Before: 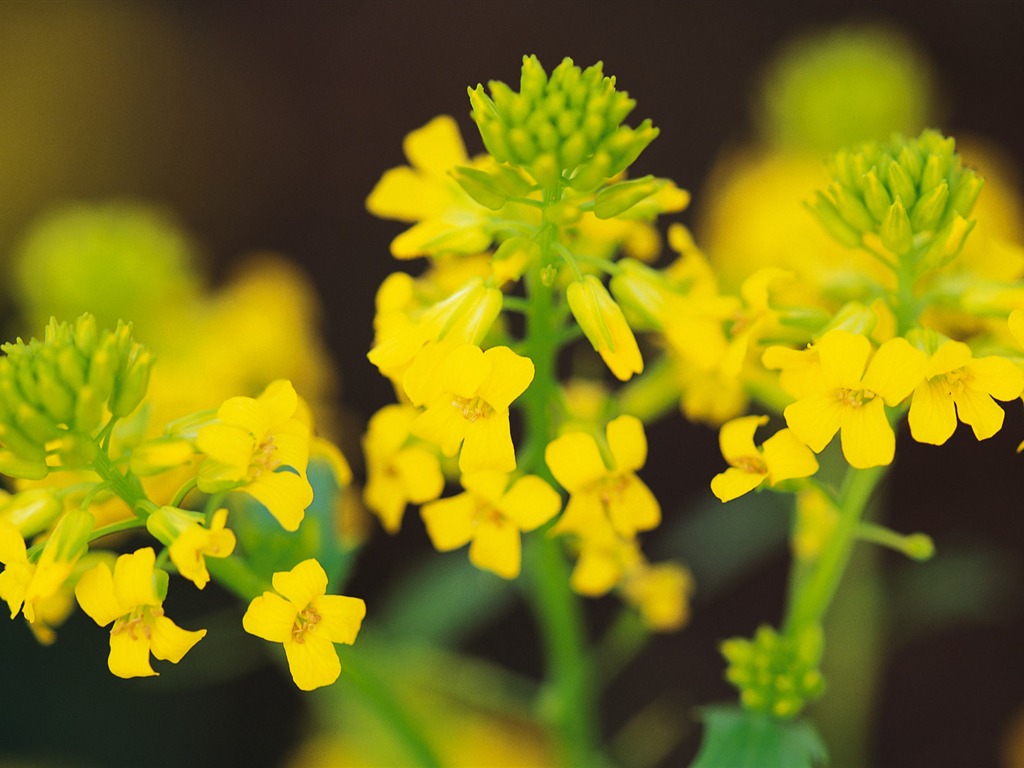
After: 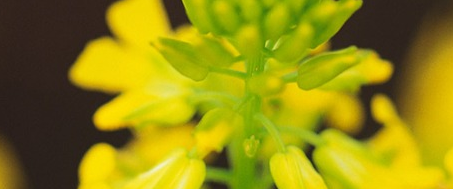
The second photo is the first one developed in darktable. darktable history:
crop: left 29.085%, top 16.86%, right 26.637%, bottom 57.826%
